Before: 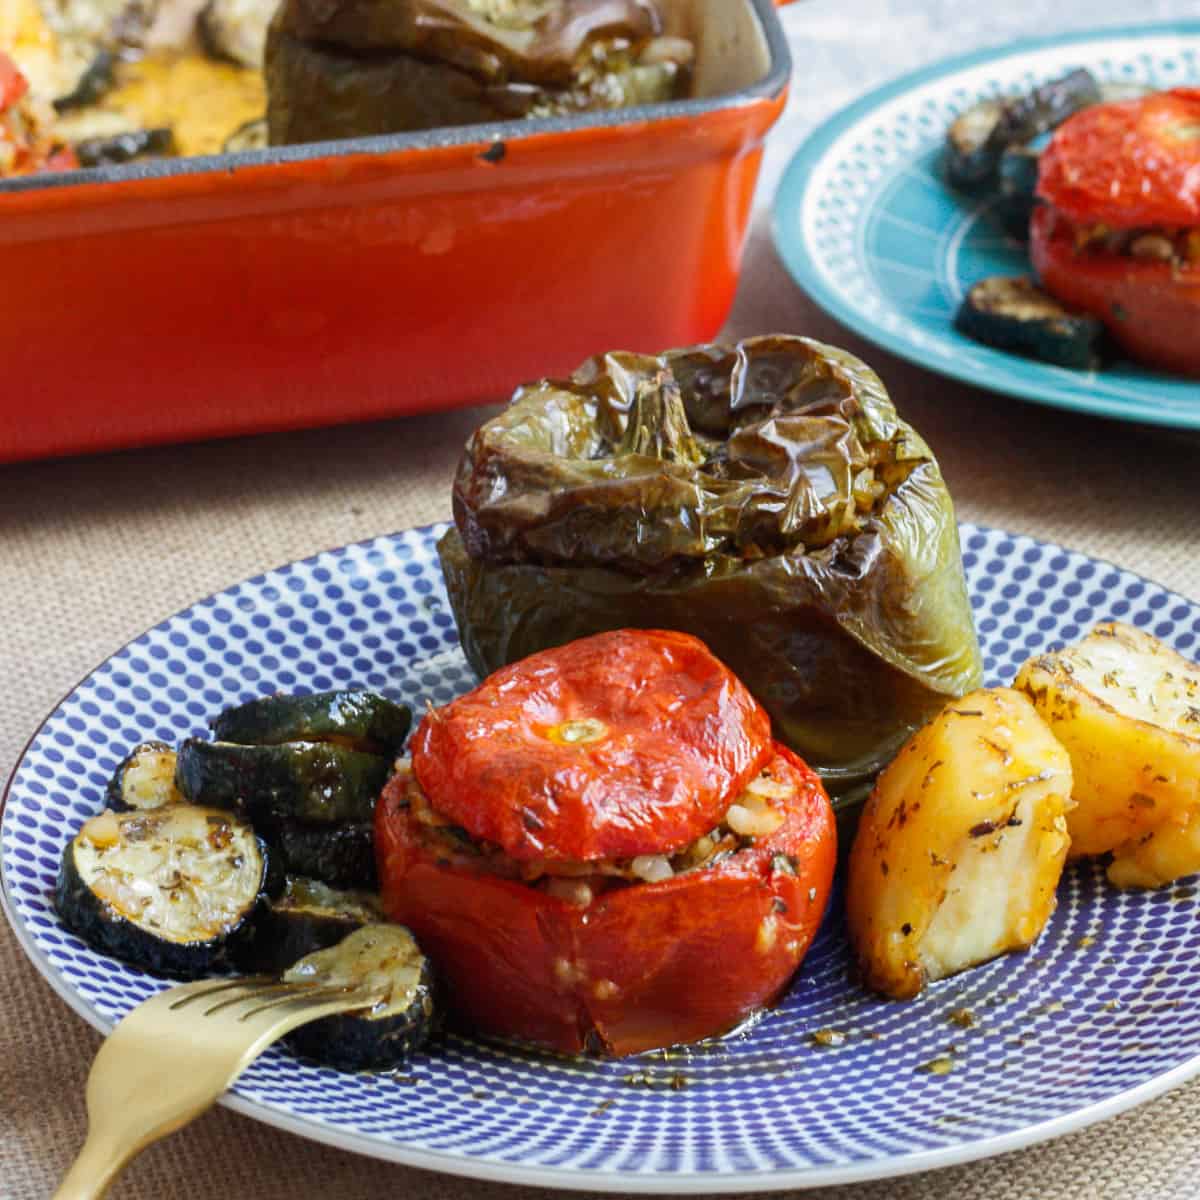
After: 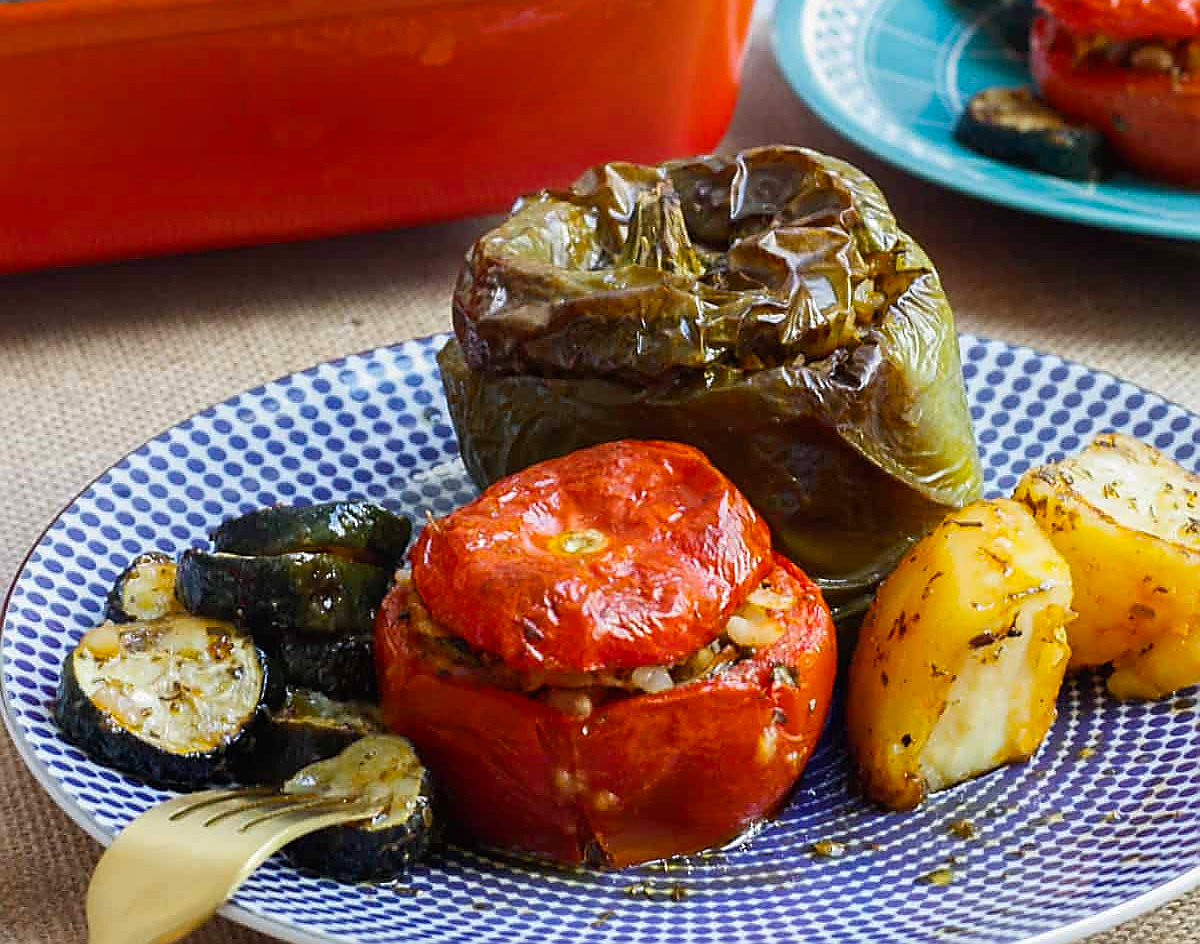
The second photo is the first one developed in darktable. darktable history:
sharpen: radius 1.377, amount 1.258, threshold 0.635
exposure: exposure -0.059 EV, compensate highlight preservation false
crop and rotate: top 15.786%, bottom 5.513%
color balance rgb: perceptual saturation grading › global saturation 19.32%
